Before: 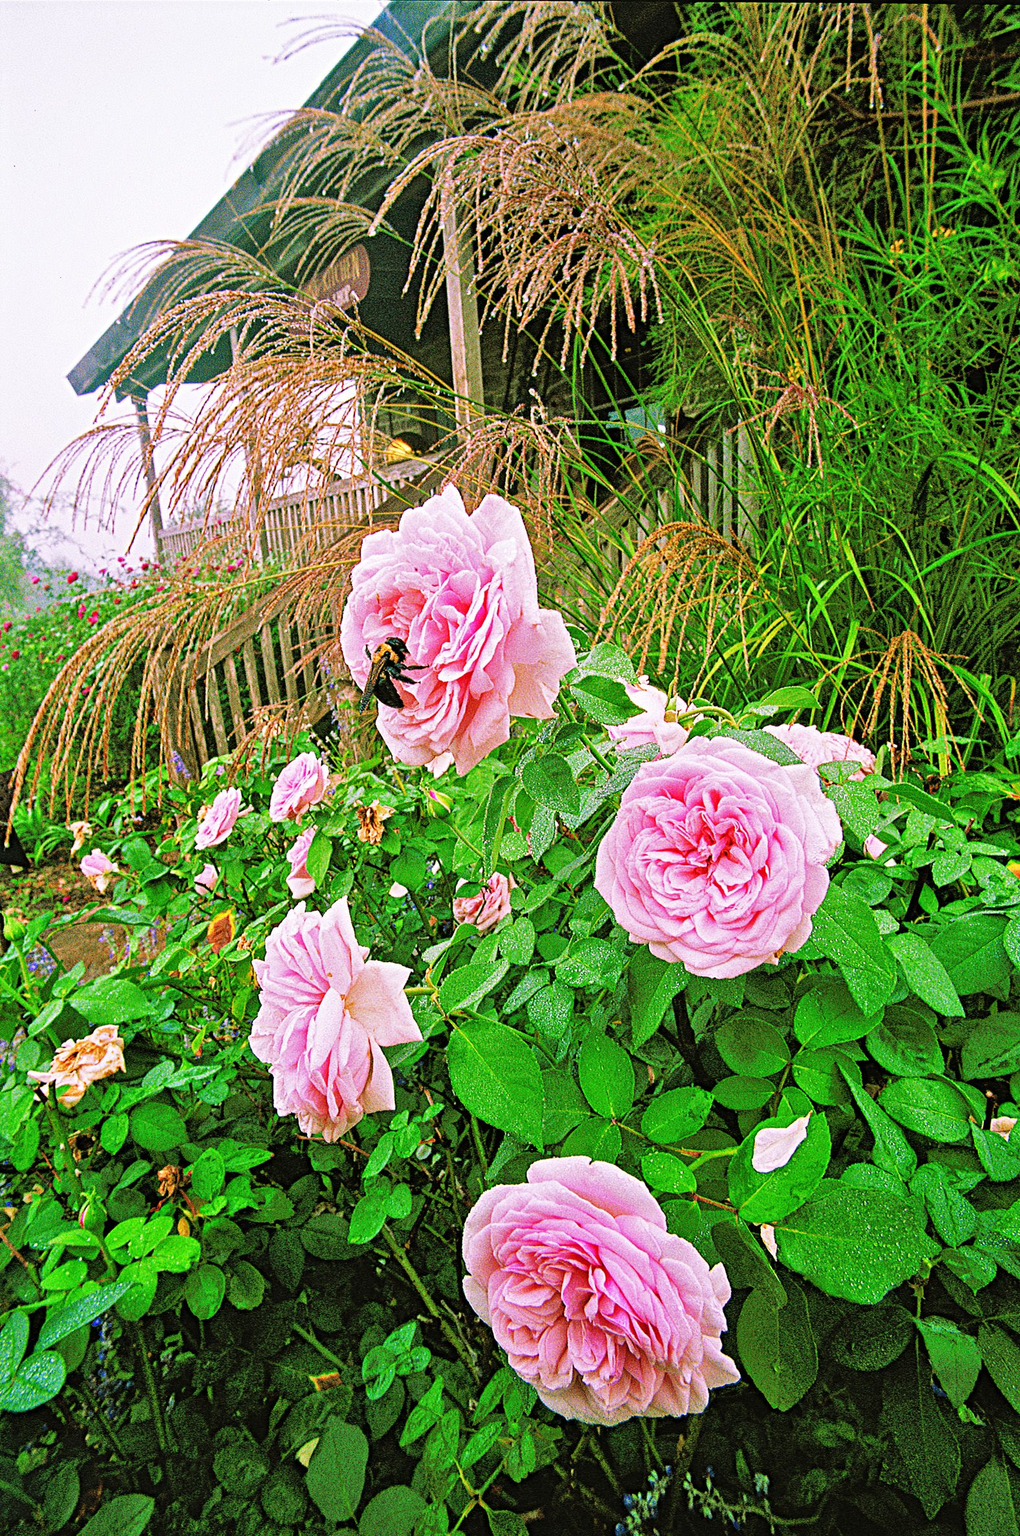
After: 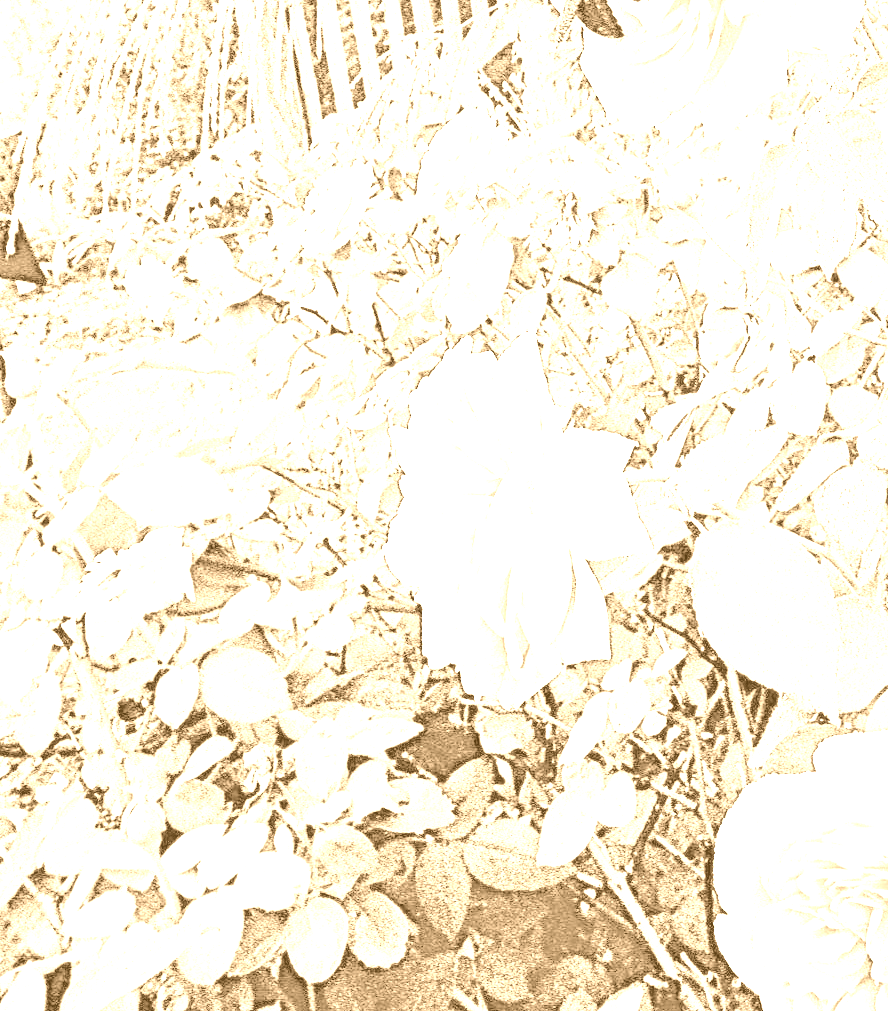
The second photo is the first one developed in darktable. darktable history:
exposure: black level correction 0, exposure 0.953 EV, compensate exposure bias true, compensate highlight preservation false
crop: top 44.483%, right 43.593%, bottom 12.892%
colorize: hue 28.8°, source mix 100%
